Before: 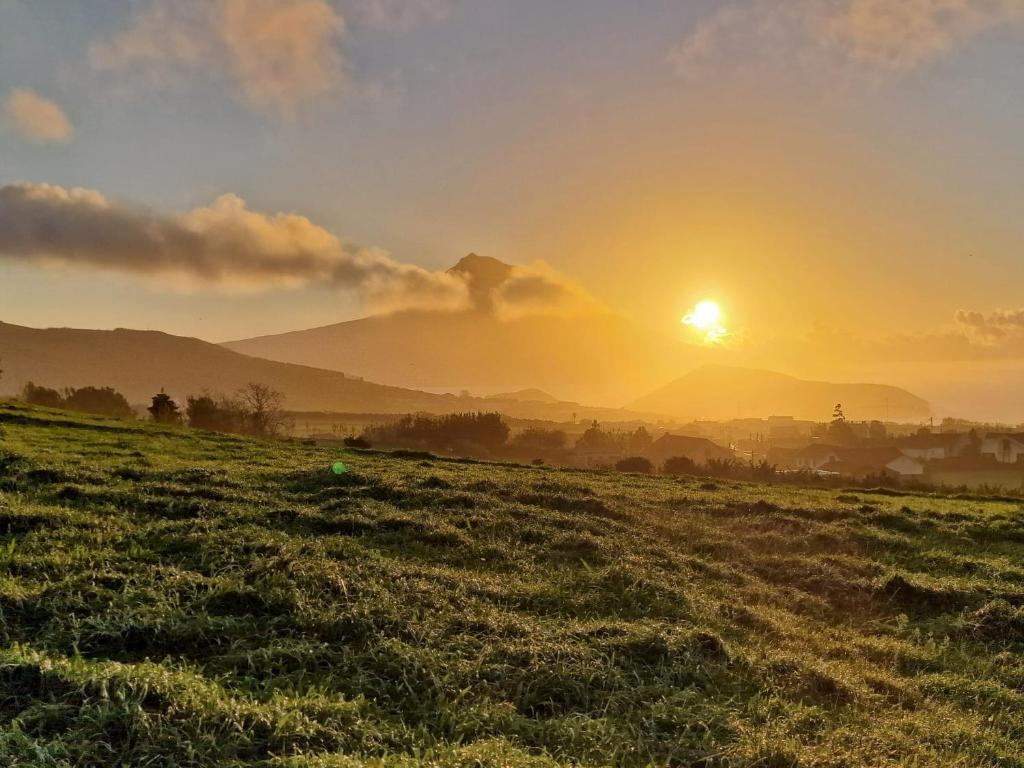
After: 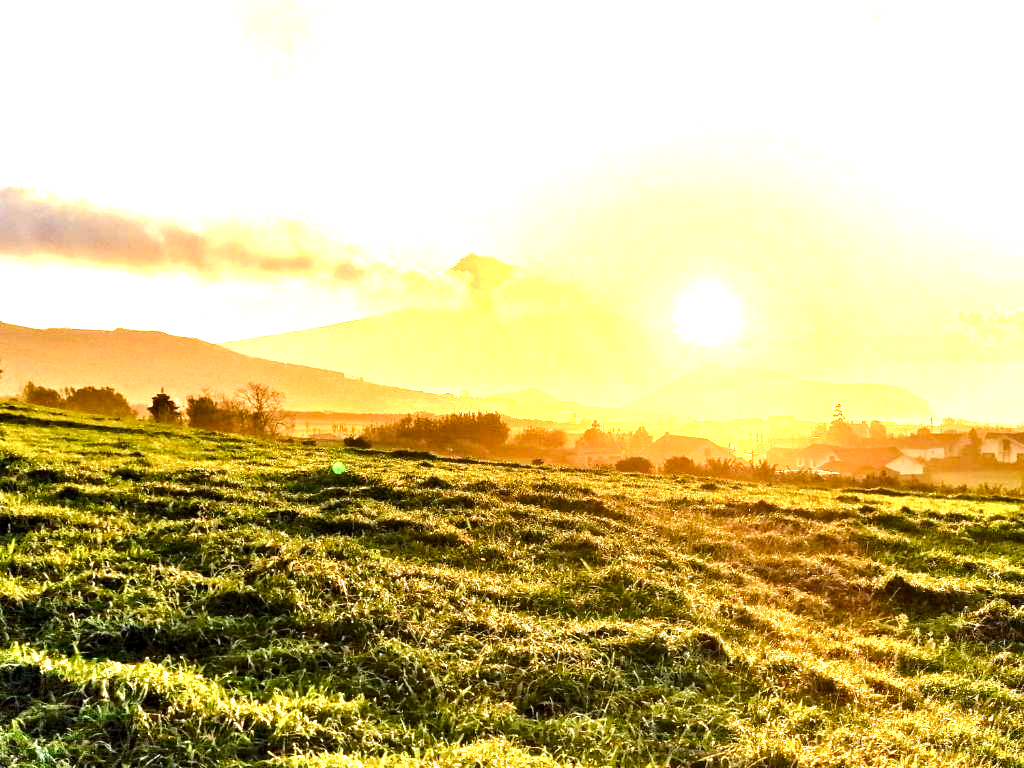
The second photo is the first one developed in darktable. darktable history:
exposure: black level correction 0.001, exposure 1.866 EV, compensate exposure bias true, compensate highlight preservation false
color balance rgb: power › chroma 0.226%, power › hue 61.13°, perceptual saturation grading › global saturation 0.935%, perceptual saturation grading › highlights -32.188%, perceptual saturation grading › mid-tones 5.968%, perceptual saturation grading › shadows 17.296%, perceptual brilliance grading › highlights 17.702%, perceptual brilliance grading › mid-tones 32.772%, perceptual brilliance grading › shadows -31.199%, global vibrance 50.754%
